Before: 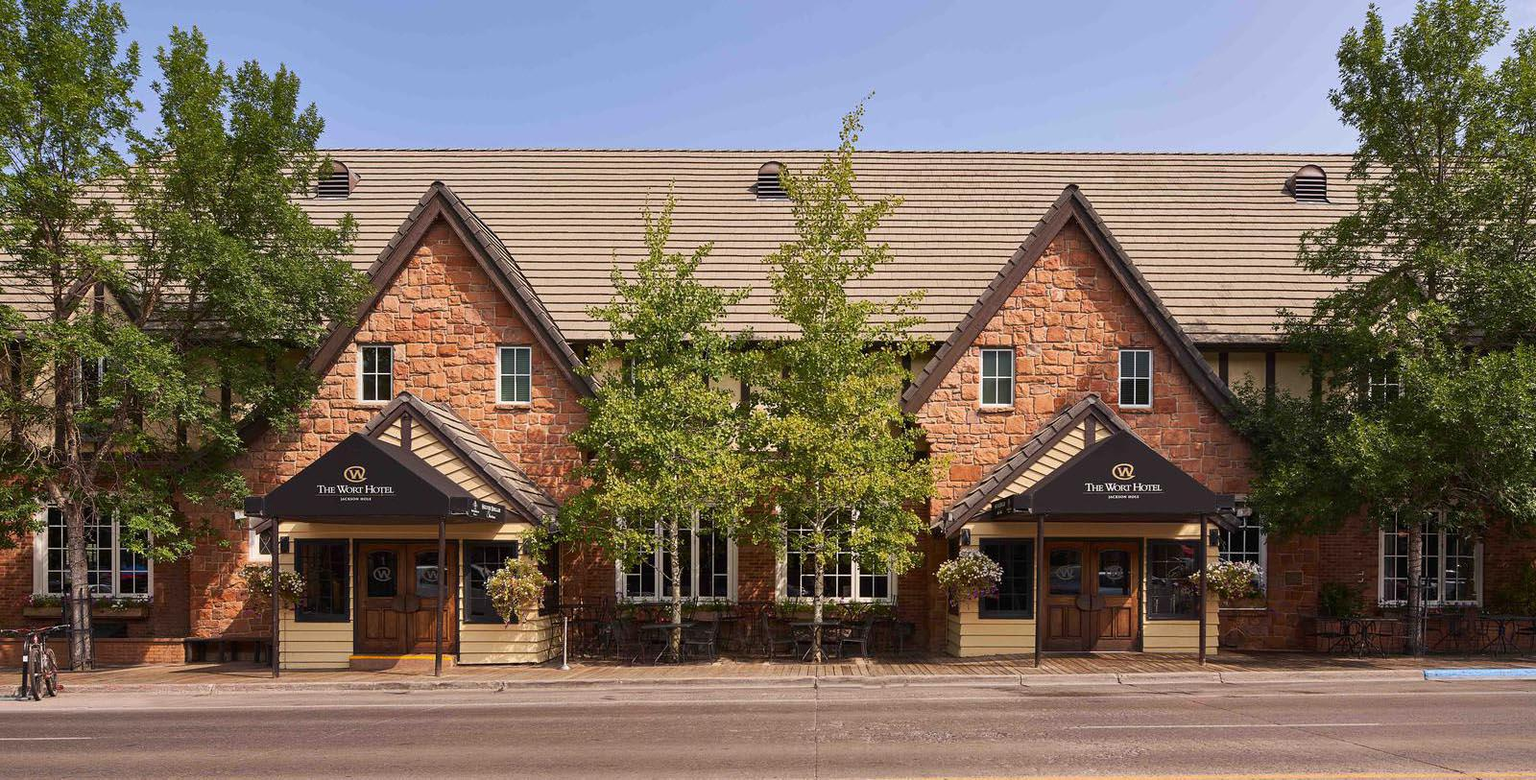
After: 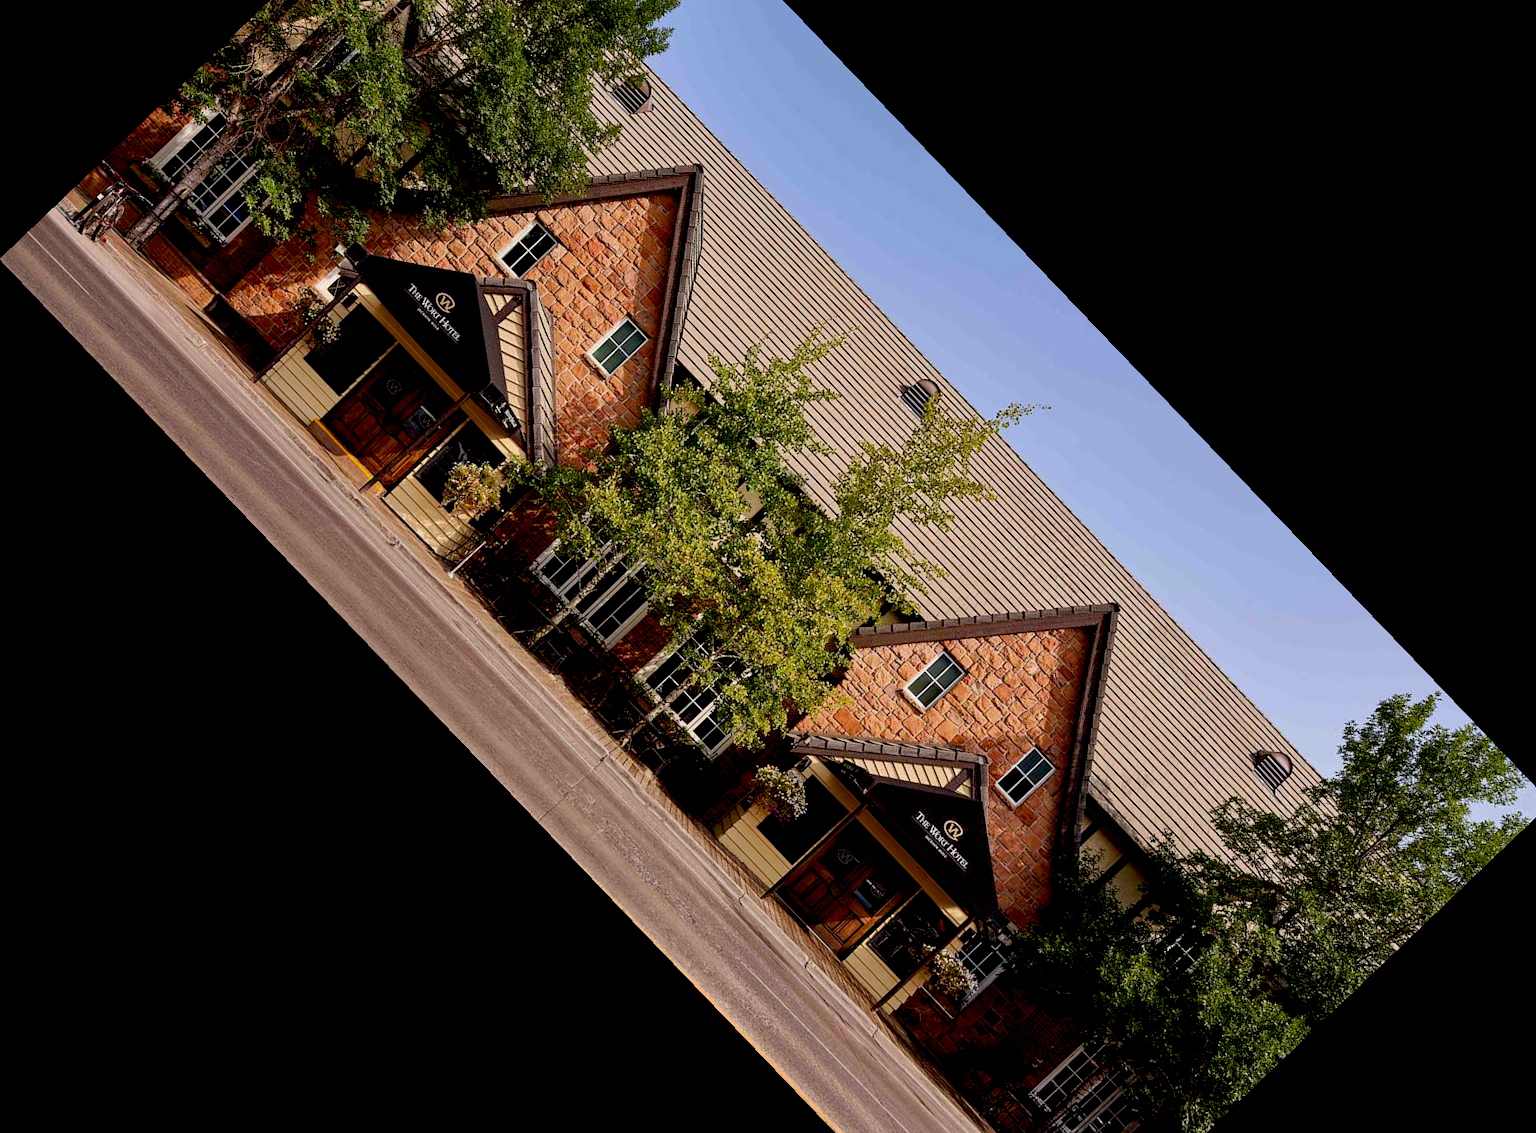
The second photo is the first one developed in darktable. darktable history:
exposure: black level correction 0.029, exposure -0.073 EV, compensate highlight preservation false
crop and rotate: angle -46.26°, top 16.234%, right 0.912%, bottom 11.704%
